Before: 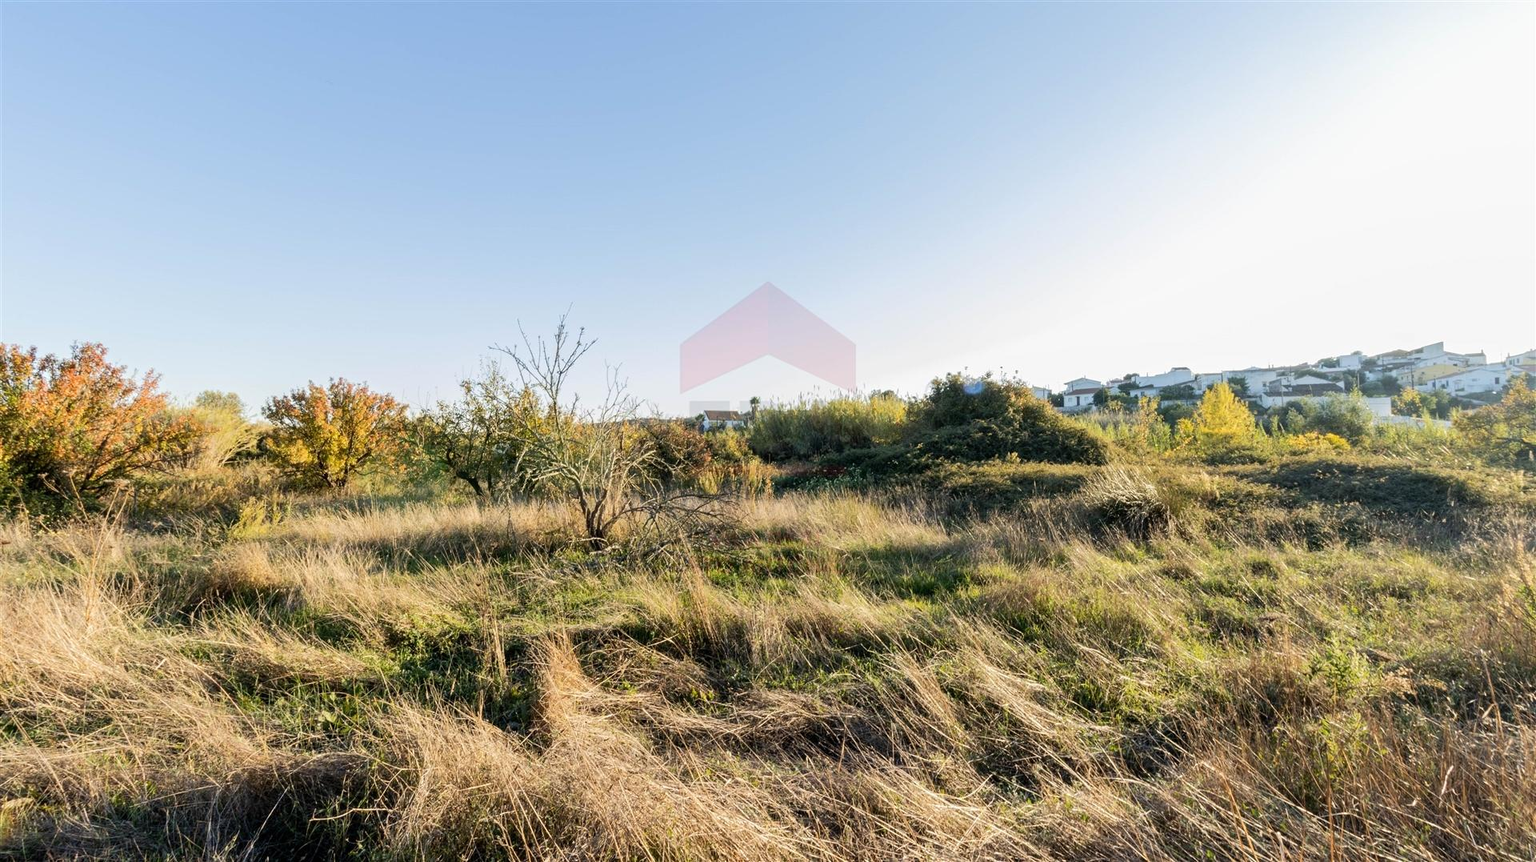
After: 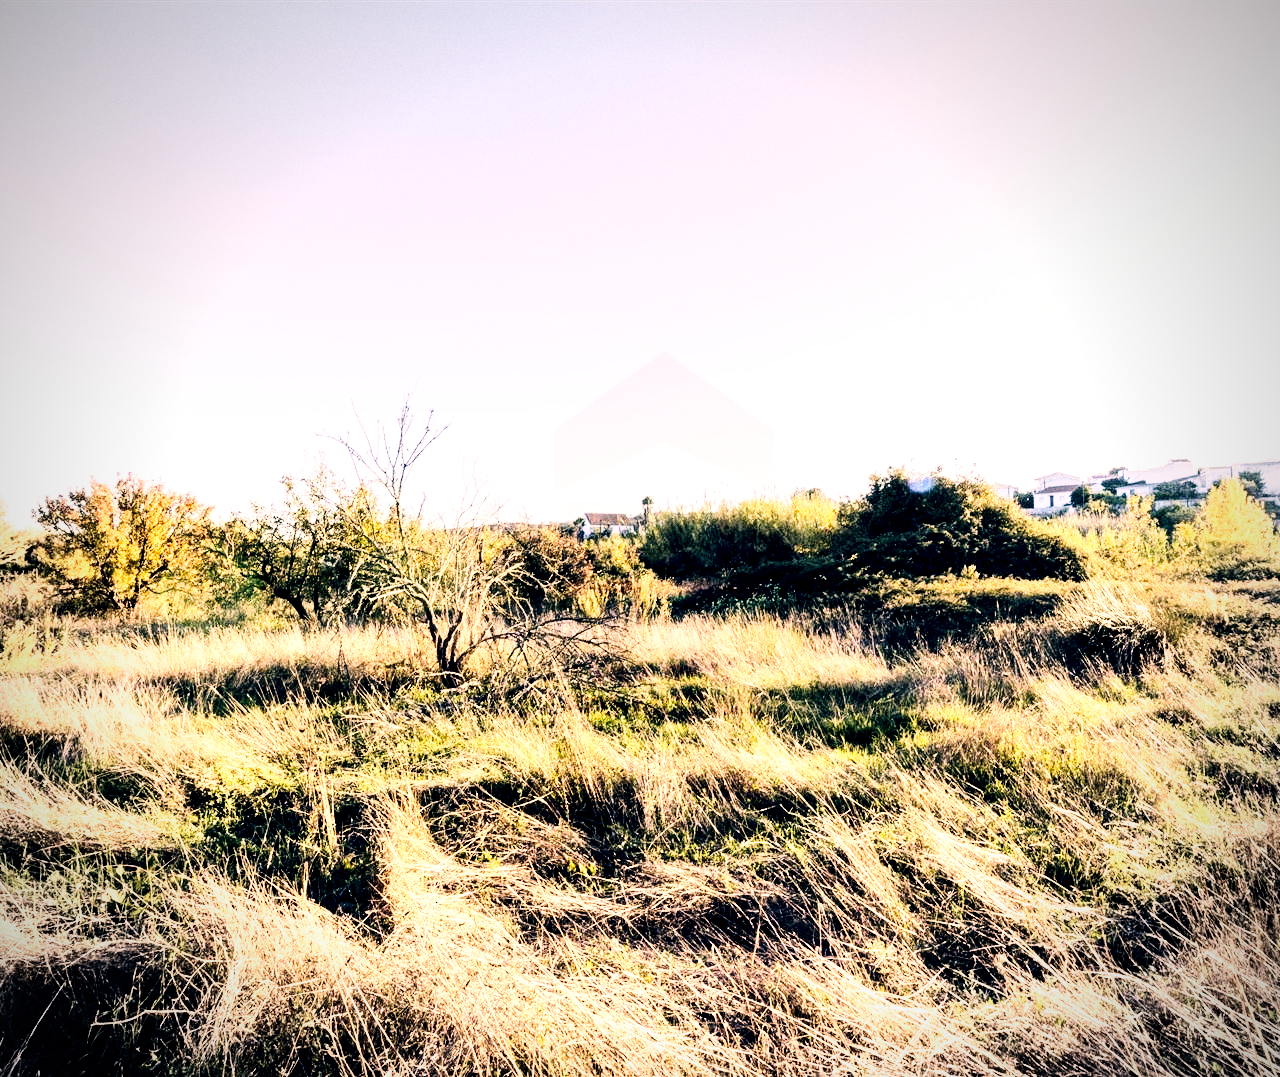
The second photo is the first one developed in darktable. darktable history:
raw chromatic aberrations: iterations once
hot pixels: on, module defaults
levels: levels [0, 0.498, 0.996]
contrast brightness saturation: contrast 0.04, saturation 0.07
base curve: curves: ch0 [(0, 0) (0.028, 0.03) (0.121, 0.232) (0.46, 0.748) (0.859, 0.968) (1, 1)], preserve colors none
exposure: black level correction 0.001, compensate highlight preservation false
velvia: strength 17%
vibrance: vibrance 14%
crop and rotate: left 15.446%, right 17.836%
color correction: highlights a* 14.46, highlights b* 5.85, shadows a* -5.53, shadows b* -15.24, saturation 0.85
vignetting: fall-off start 74.49%, fall-off radius 65.9%, brightness -0.628, saturation -0.68
local contrast: highlights 123%, shadows 126%, detail 140%, midtone range 0.254
grain: coarseness 9.61 ISO, strength 35.62%
tone curve: curves: ch0 [(0, 0) (0.288, 0.201) (0.683, 0.793) (1, 1)], color space Lab, linked channels, preserve colors none
